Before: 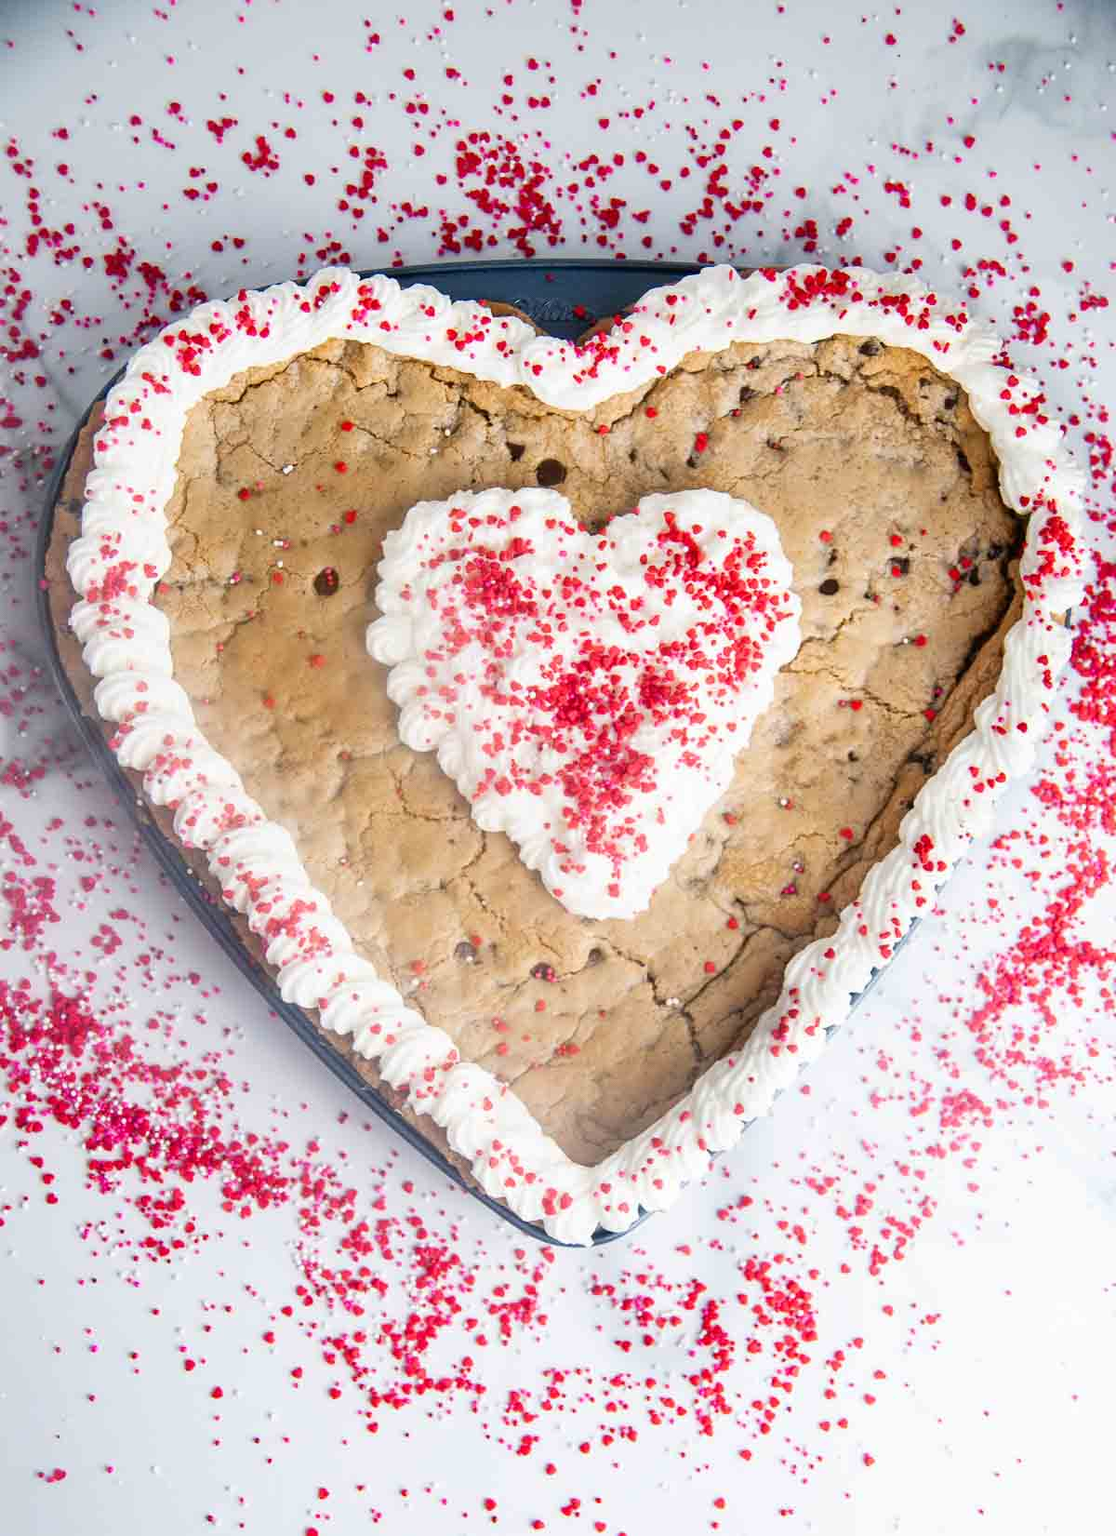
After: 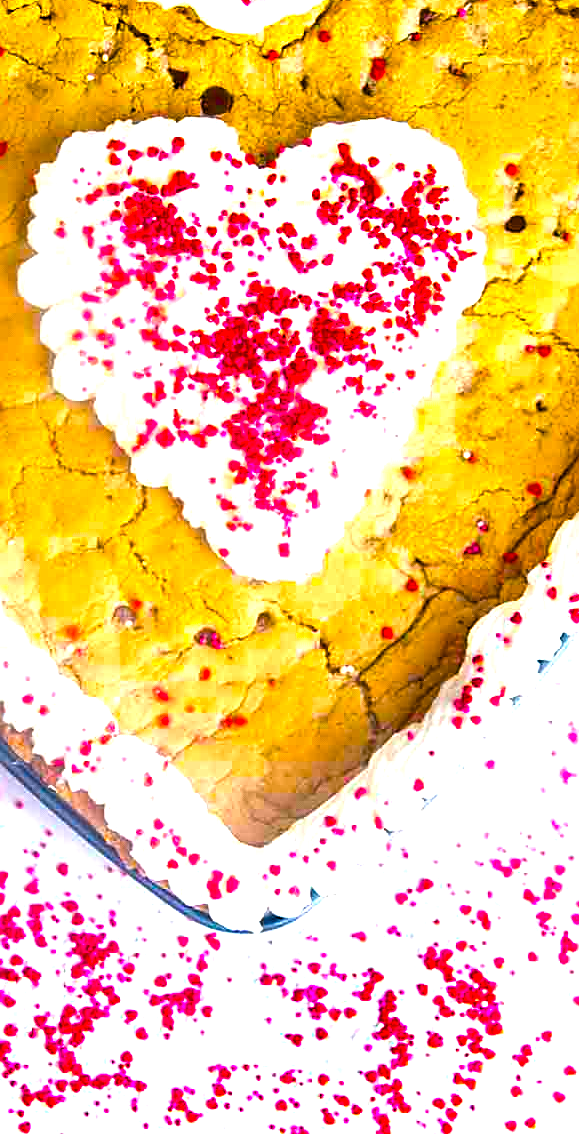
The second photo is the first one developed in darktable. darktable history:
color balance rgb: linear chroma grading › global chroma 20%, perceptual saturation grading › global saturation 65%, perceptual saturation grading › highlights 50%, perceptual saturation grading › shadows 30%, perceptual brilliance grading › global brilliance 12%, perceptual brilliance grading › highlights 15%, global vibrance 20%
sharpen: on, module defaults
crop: left 31.379%, top 24.658%, right 20.326%, bottom 6.628%
